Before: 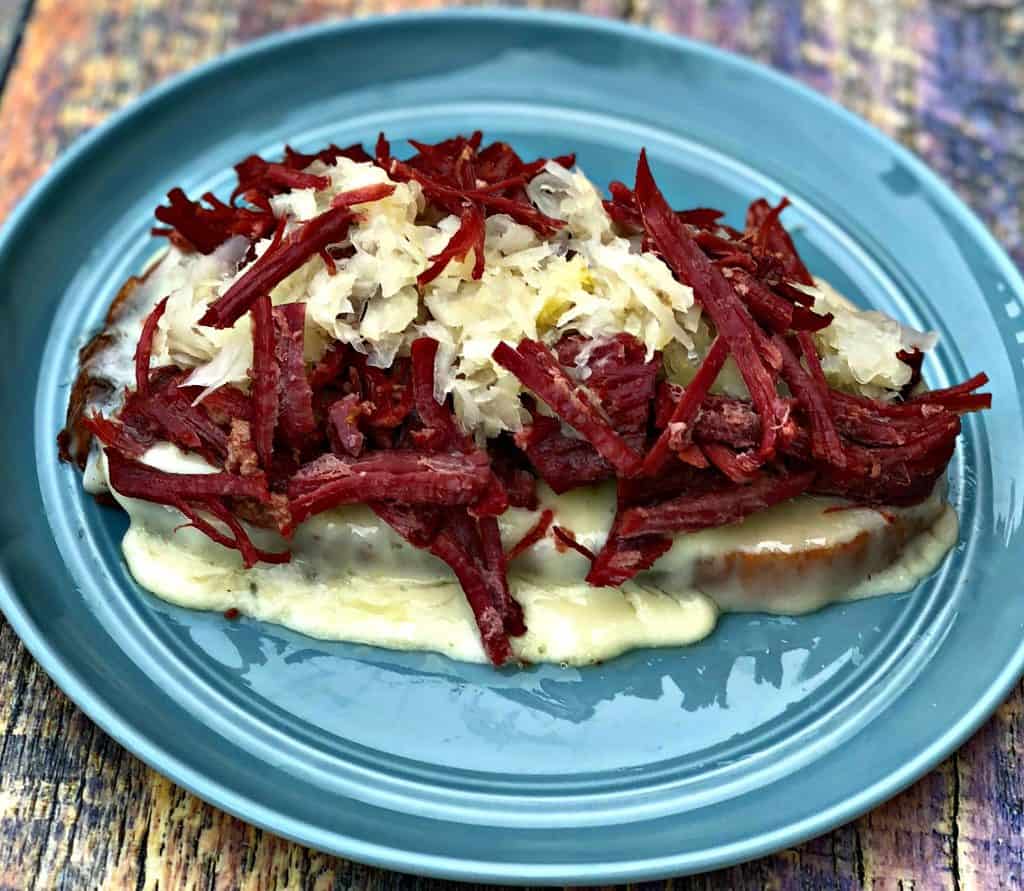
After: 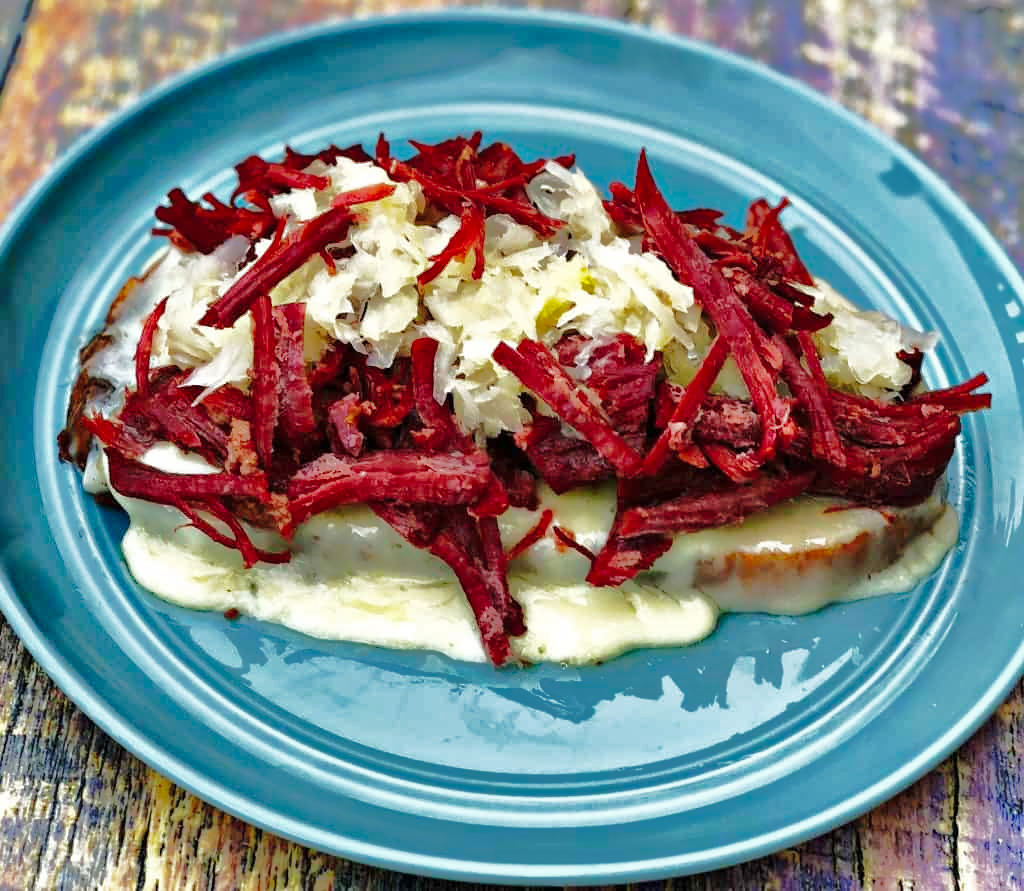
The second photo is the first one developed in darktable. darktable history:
shadows and highlights: shadows 38.6, highlights -75.29
local contrast: mode bilateral grid, contrast 19, coarseness 51, detail 101%, midtone range 0.2
base curve: curves: ch0 [(0, 0) (0.028, 0.03) (0.121, 0.232) (0.46, 0.748) (0.859, 0.968) (1, 1)], preserve colors none
